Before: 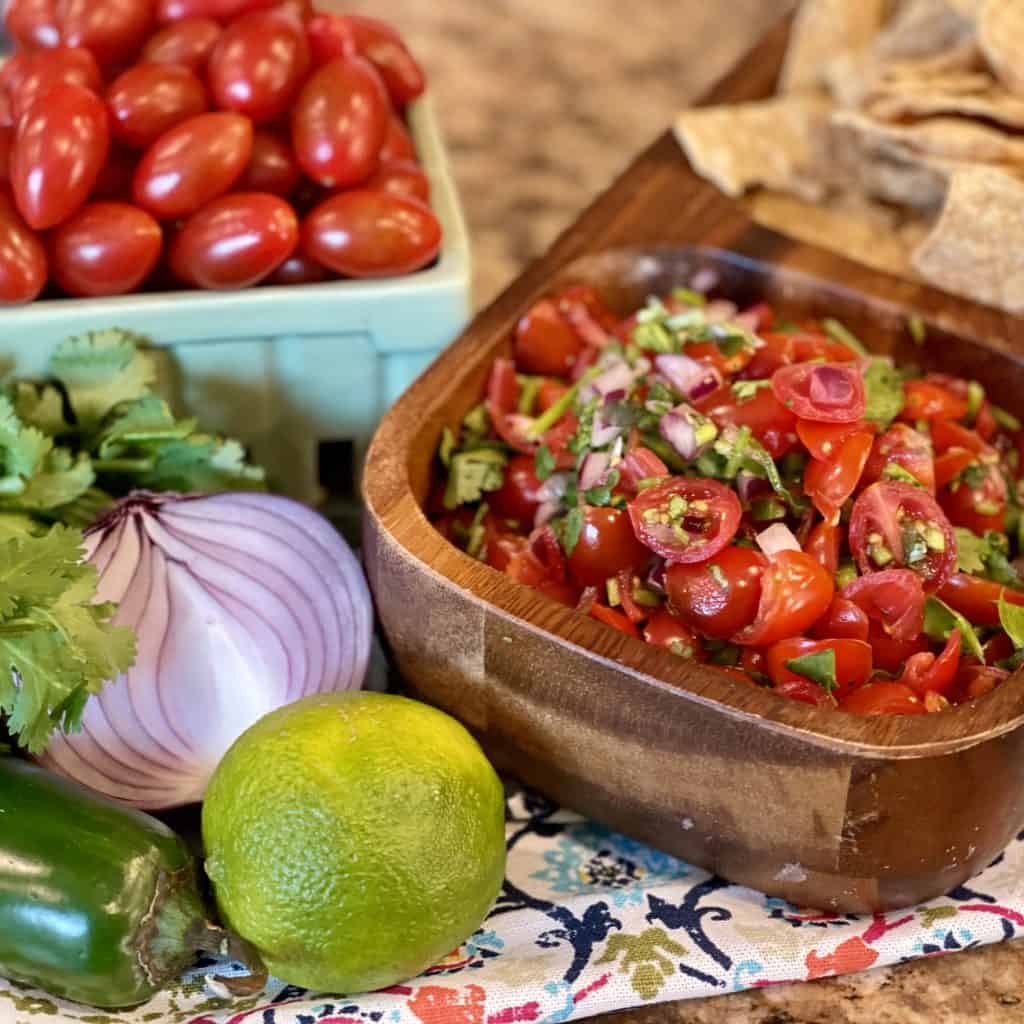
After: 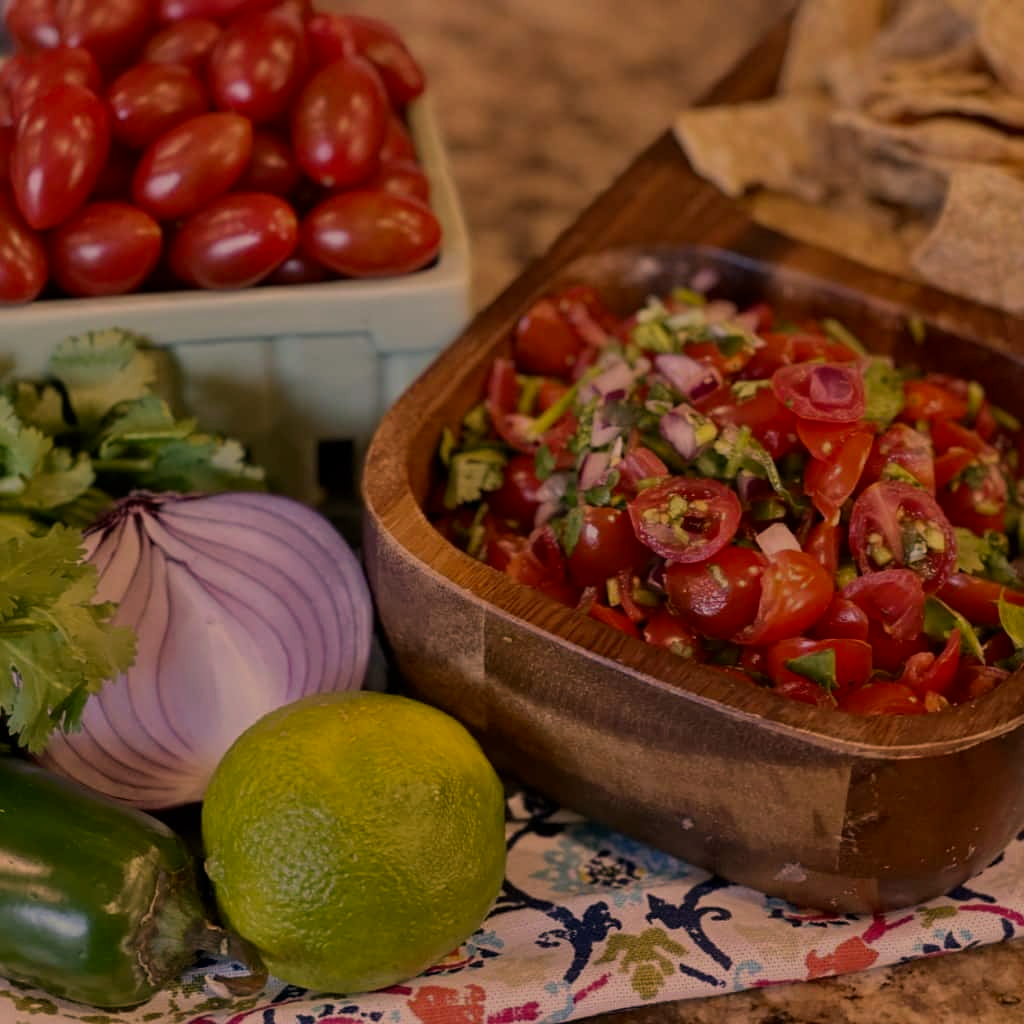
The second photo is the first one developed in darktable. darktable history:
color correction: highlights a* 21.88, highlights b* 22.25
shadows and highlights: shadows 20.91, highlights -35.45, soften with gaussian
exposure: exposure -1.468 EV, compensate highlight preservation false
